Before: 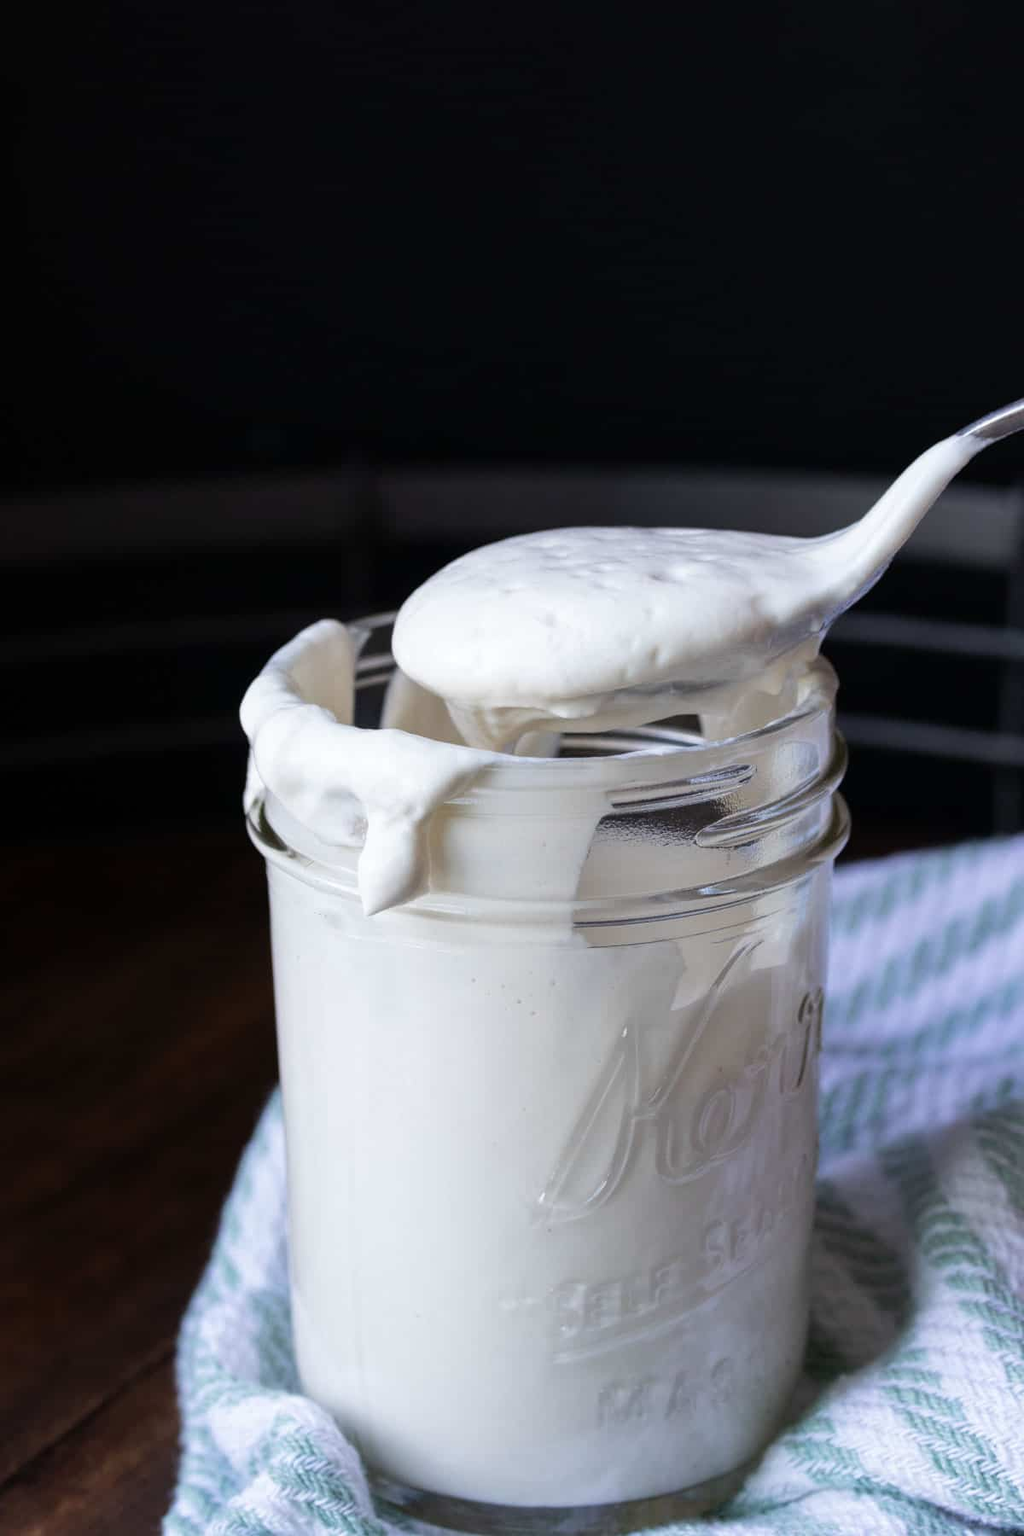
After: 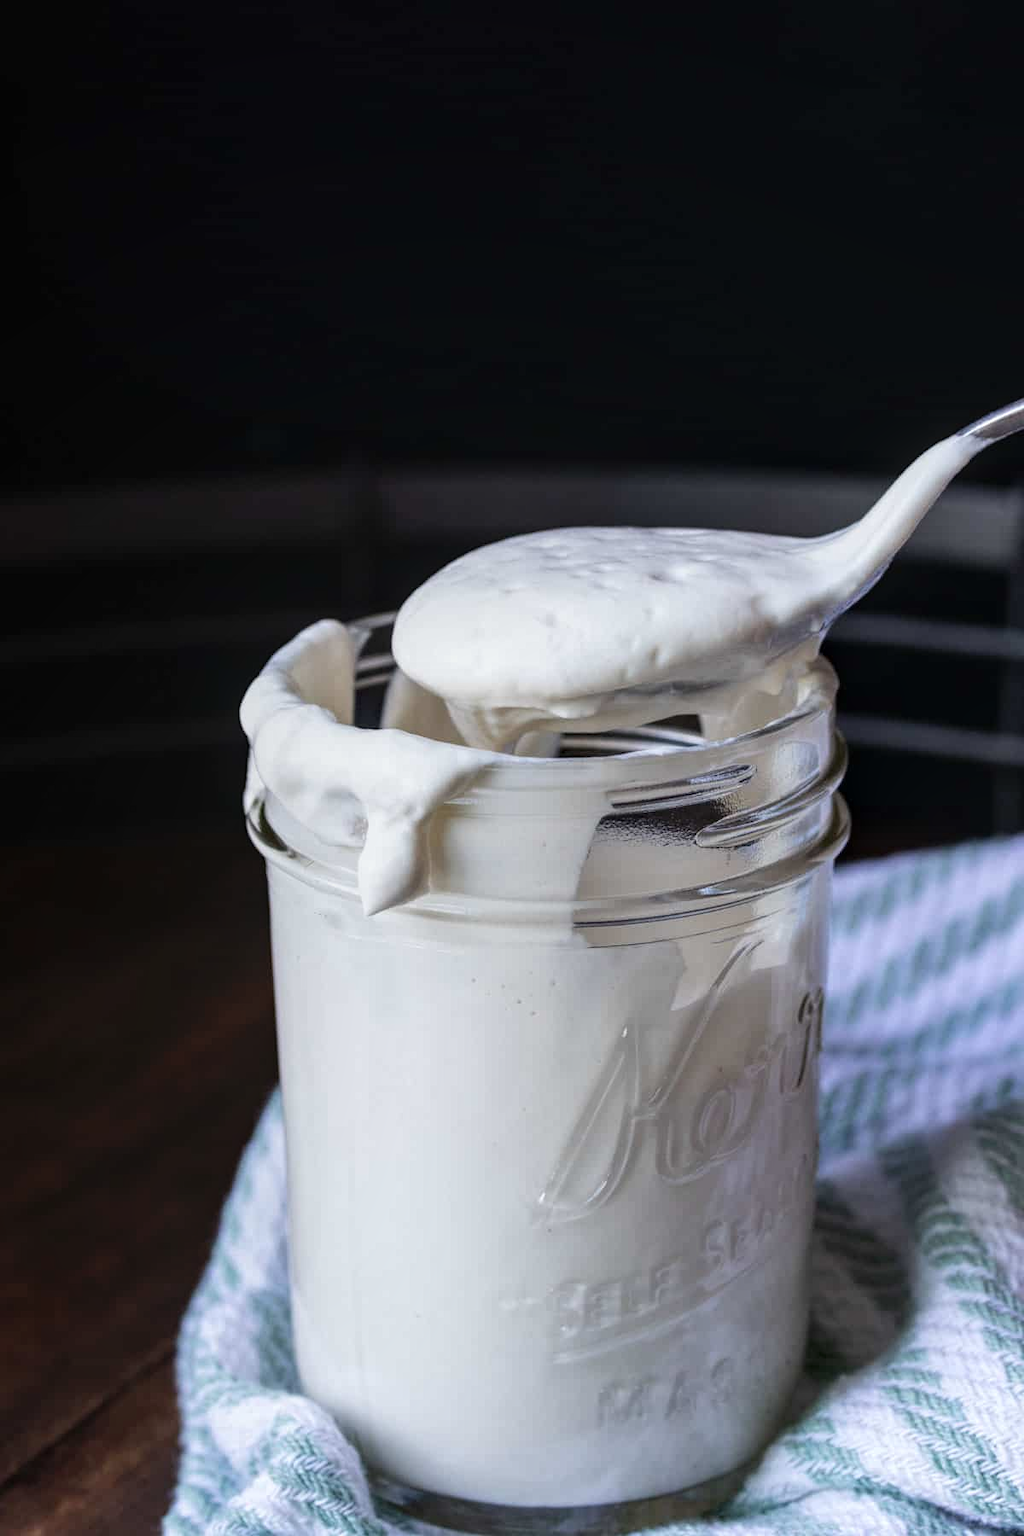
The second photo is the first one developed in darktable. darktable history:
contrast brightness saturation: contrast 0.08, saturation 0.02
local contrast: on, module defaults
